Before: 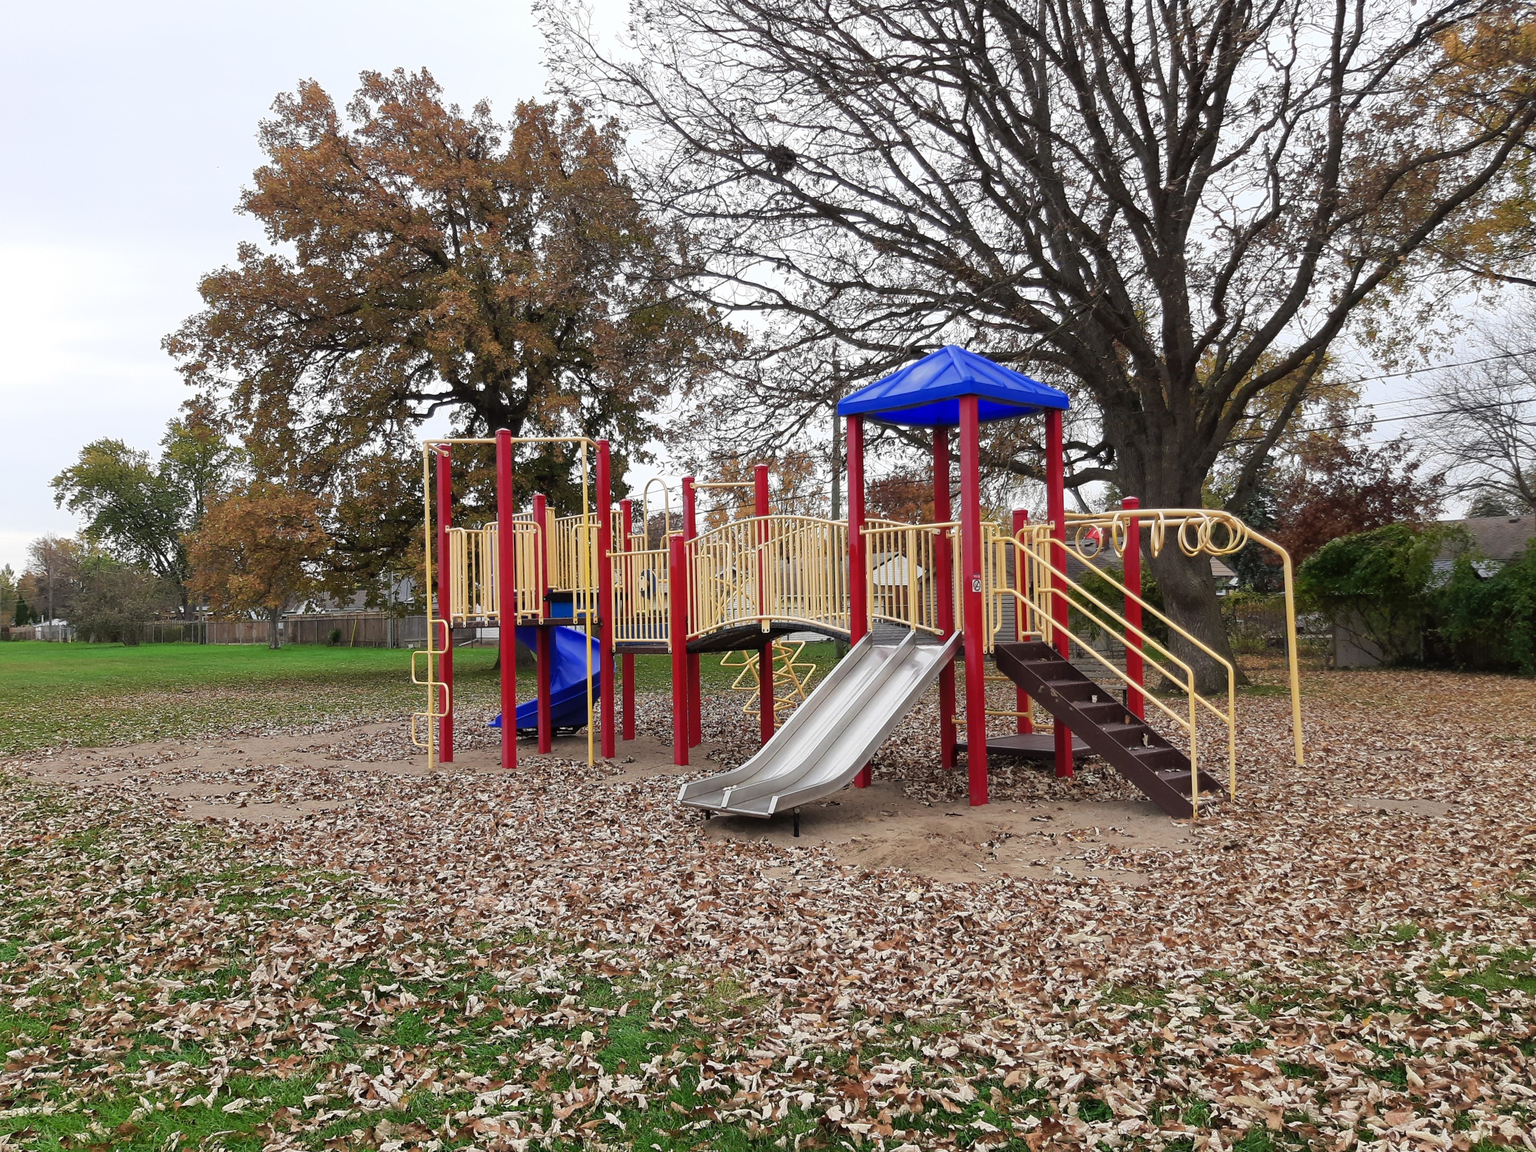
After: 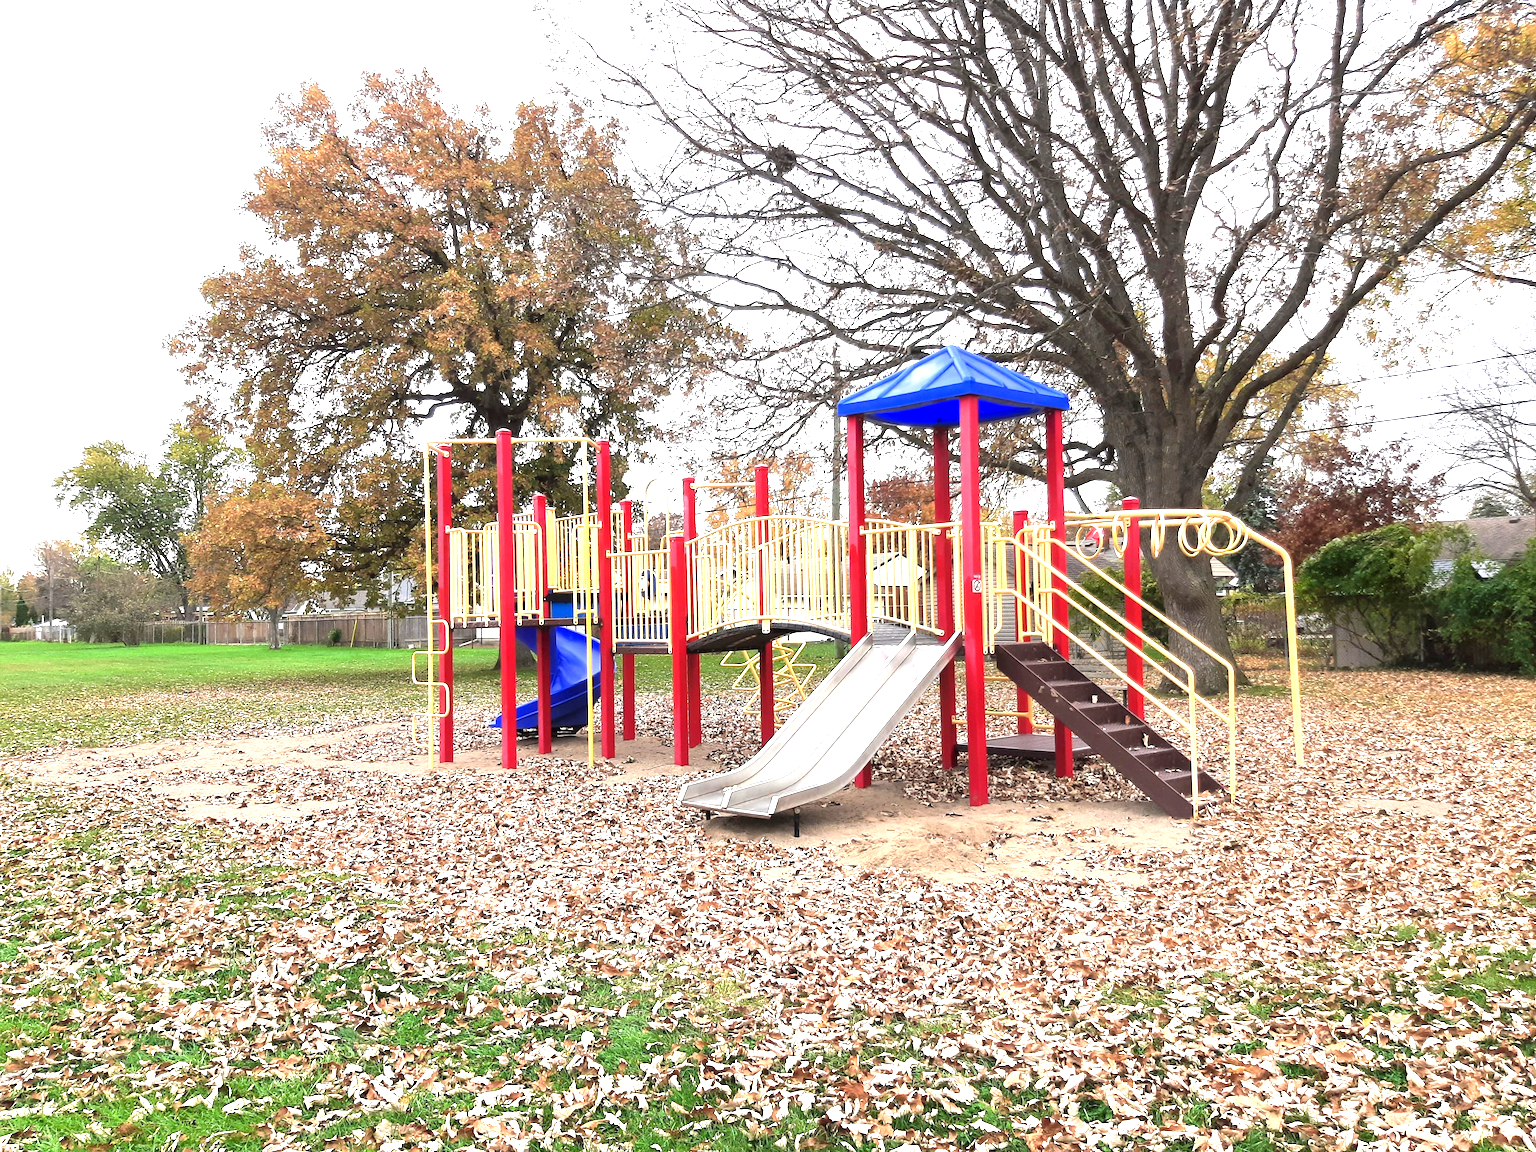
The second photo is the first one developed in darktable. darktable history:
exposure: black level correction 0.001, exposure 1.656 EV, compensate highlight preservation false
